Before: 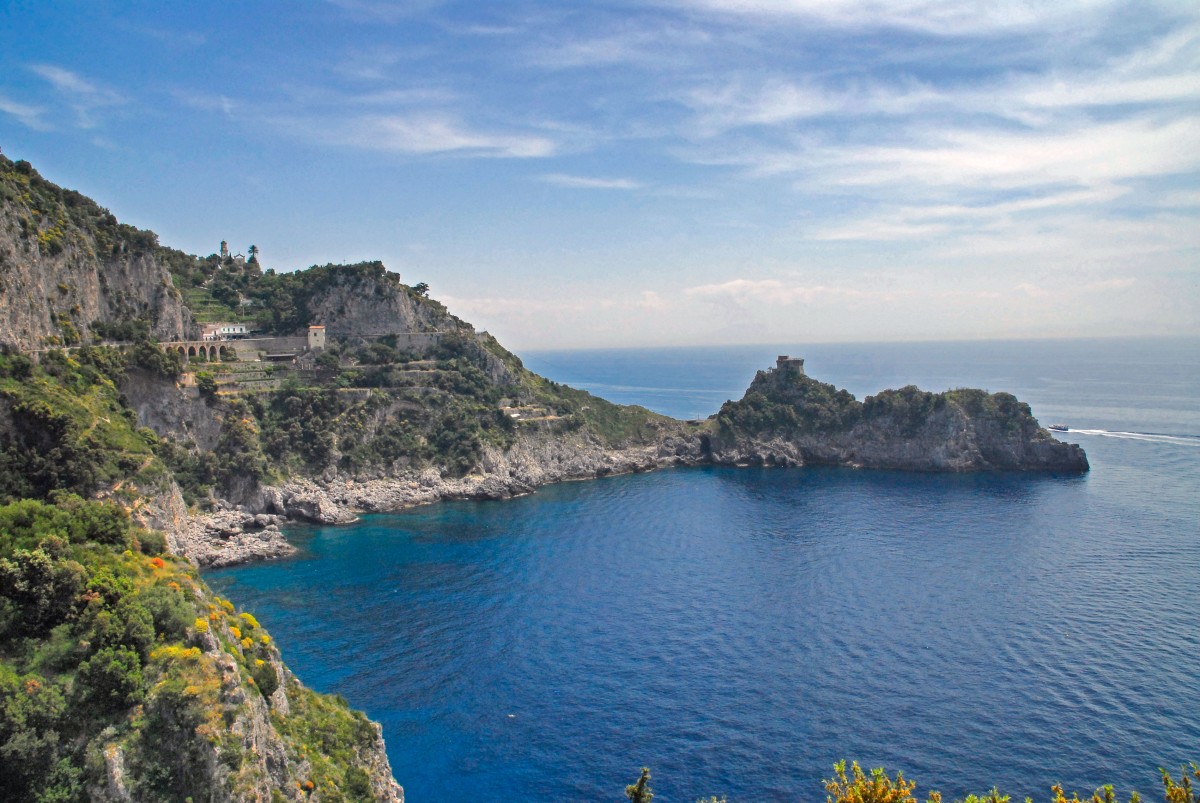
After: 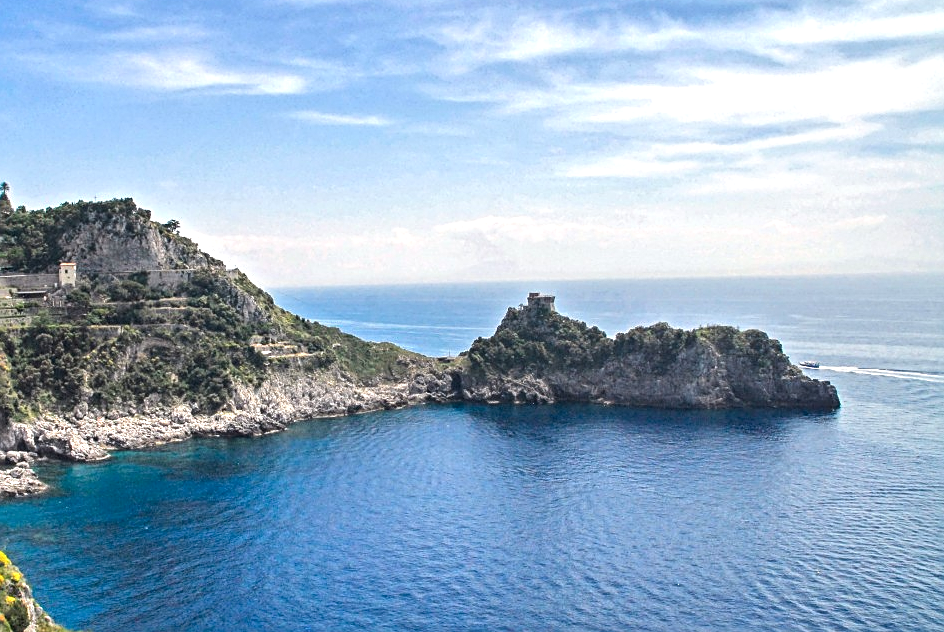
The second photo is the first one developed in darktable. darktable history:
tone equalizer: -8 EV 0.008 EV, -7 EV -0.035 EV, -6 EV 0.017 EV, -5 EV 0.031 EV, -4 EV 0.283 EV, -3 EV 0.678 EV, -2 EV 0.567 EV, -1 EV 0.185 EV, +0 EV 0.053 EV, smoothing diameter 2.14%, edges refinement/feathering 15.85, mask exposure compensation -1.57 EV, filter diffusion 5
exposure: compensate highlight preservation false
local contrast: detail 130%
crop and rotate: left 20.831%, top 7.896%, right 0.42%, bottom 13.279%
levels: levels [0, 0.492, 0.984]
sharpen: on, module defaults
